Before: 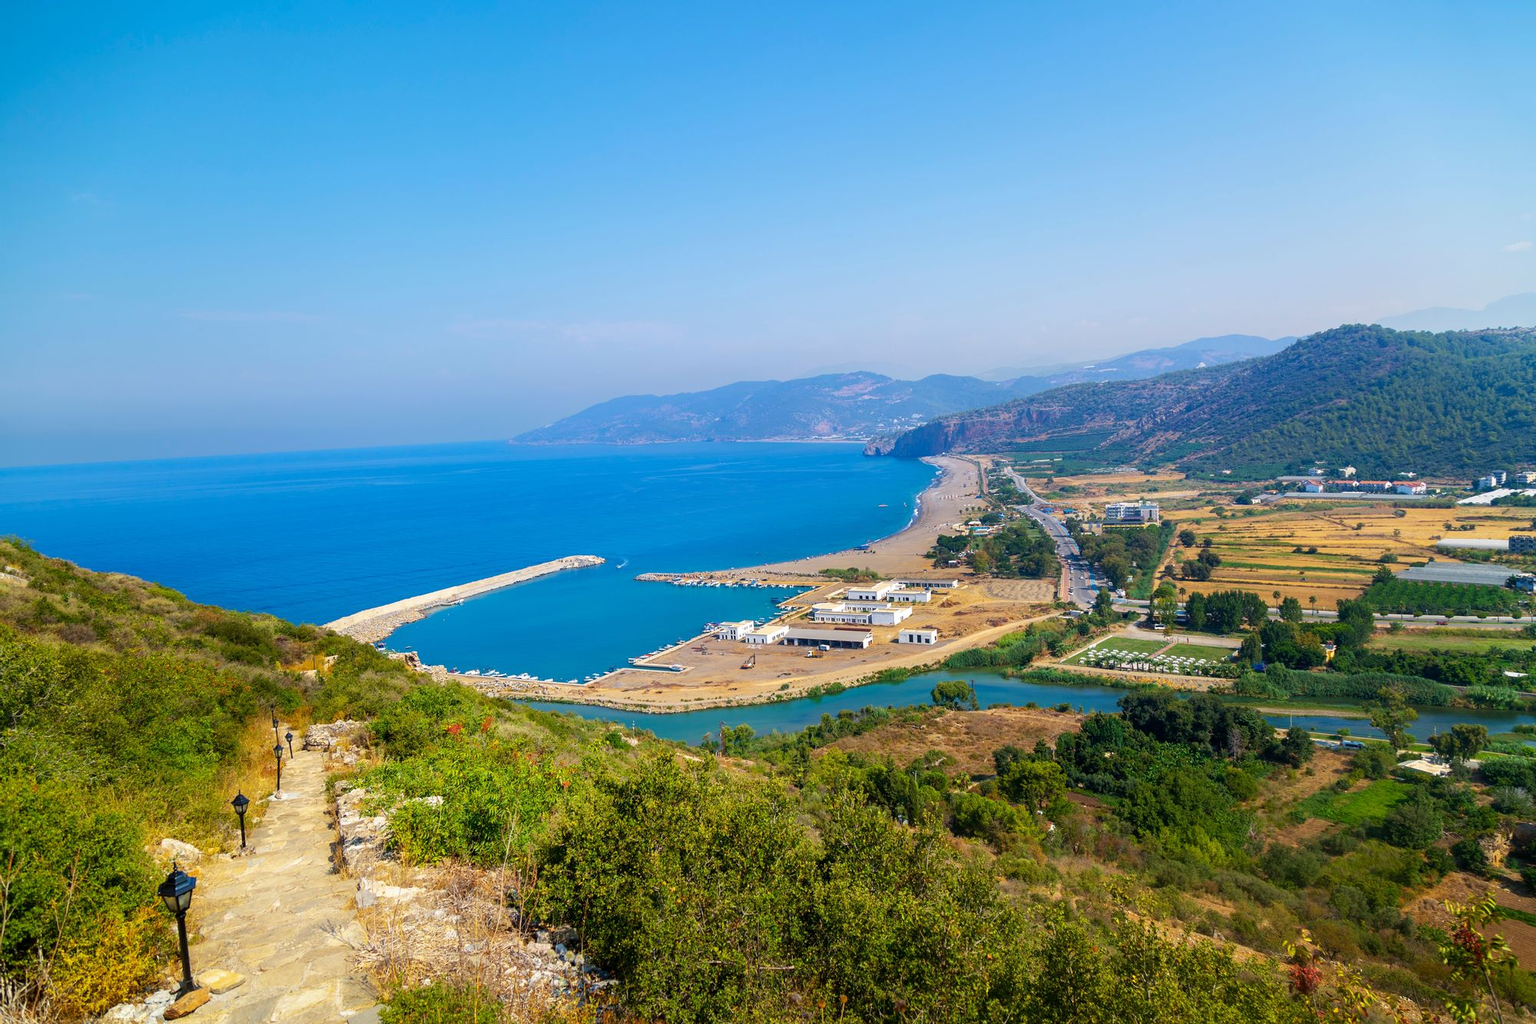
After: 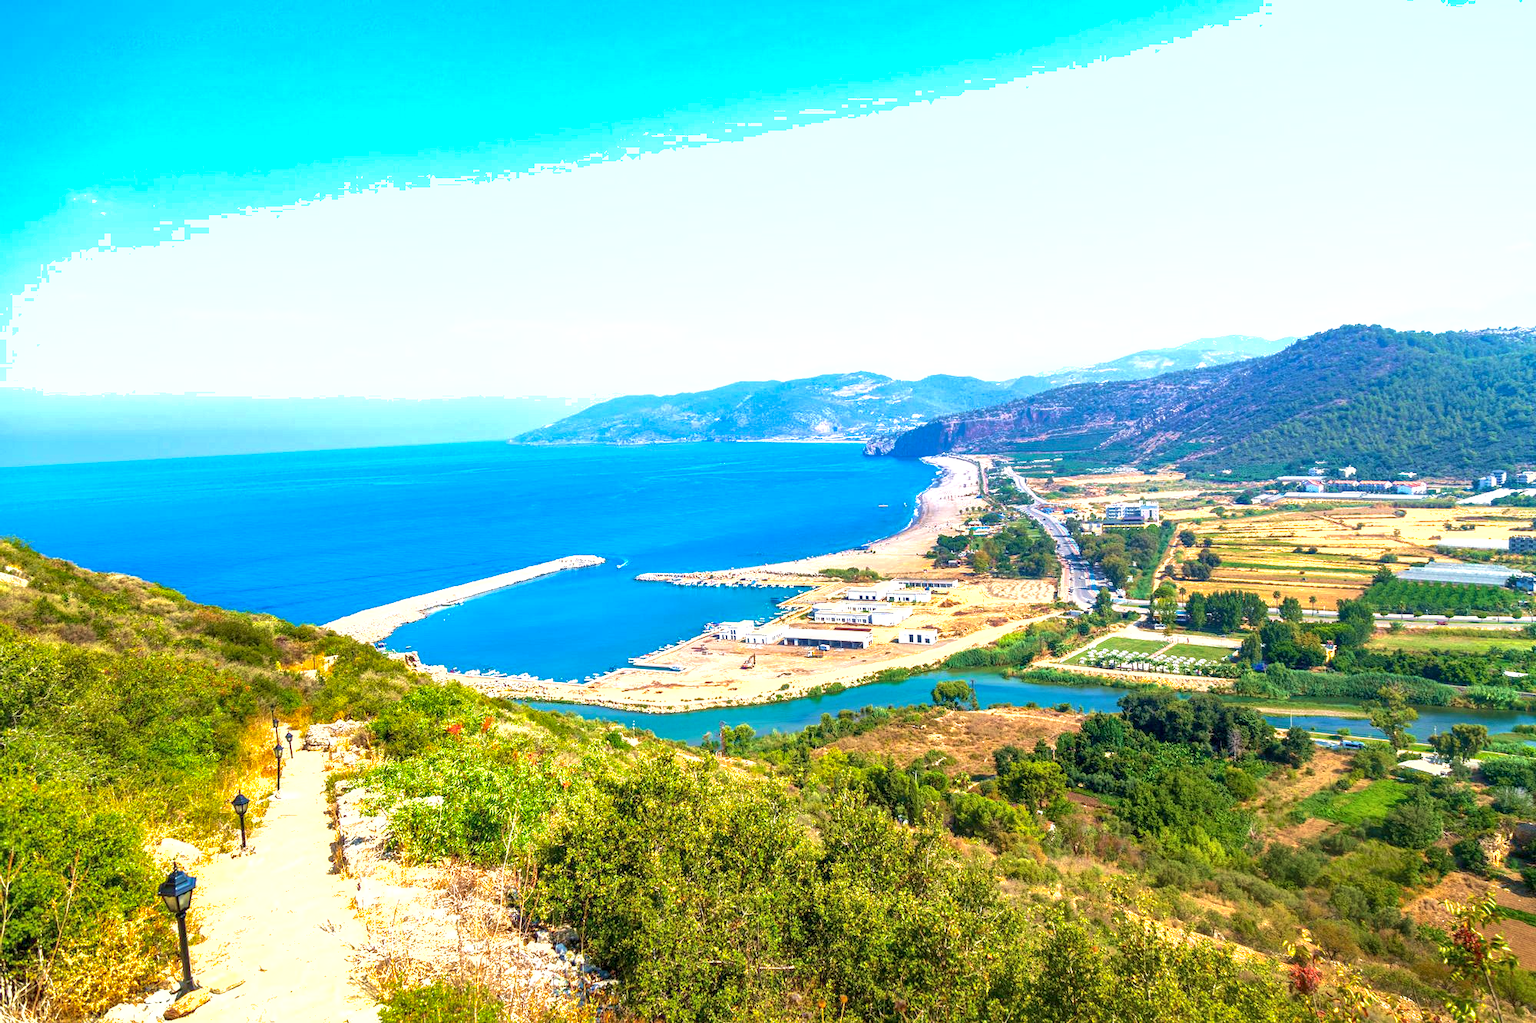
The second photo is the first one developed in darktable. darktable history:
exposure: black level correction 0, exposure 1.286 EV, compensate highlight preservation false
shadows and highlights: on, module defaults
velvia: on, module defaults
local contrast: on, module defaults
